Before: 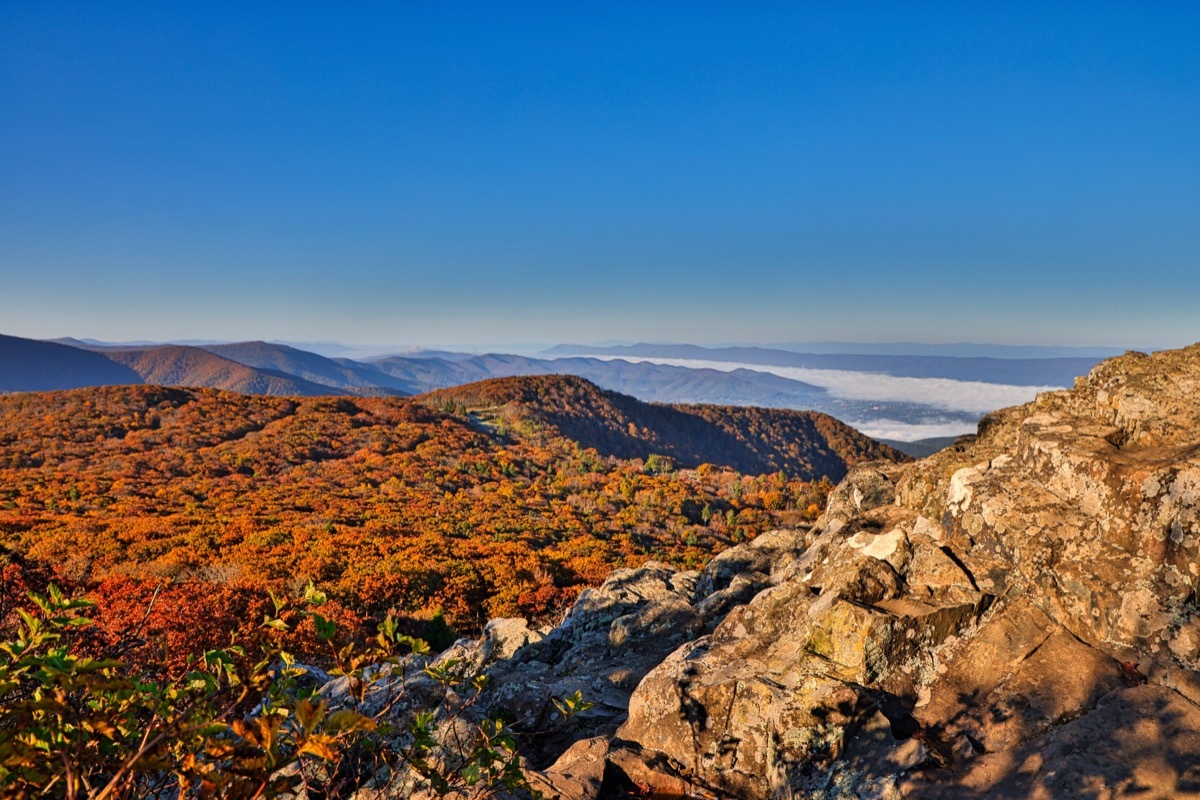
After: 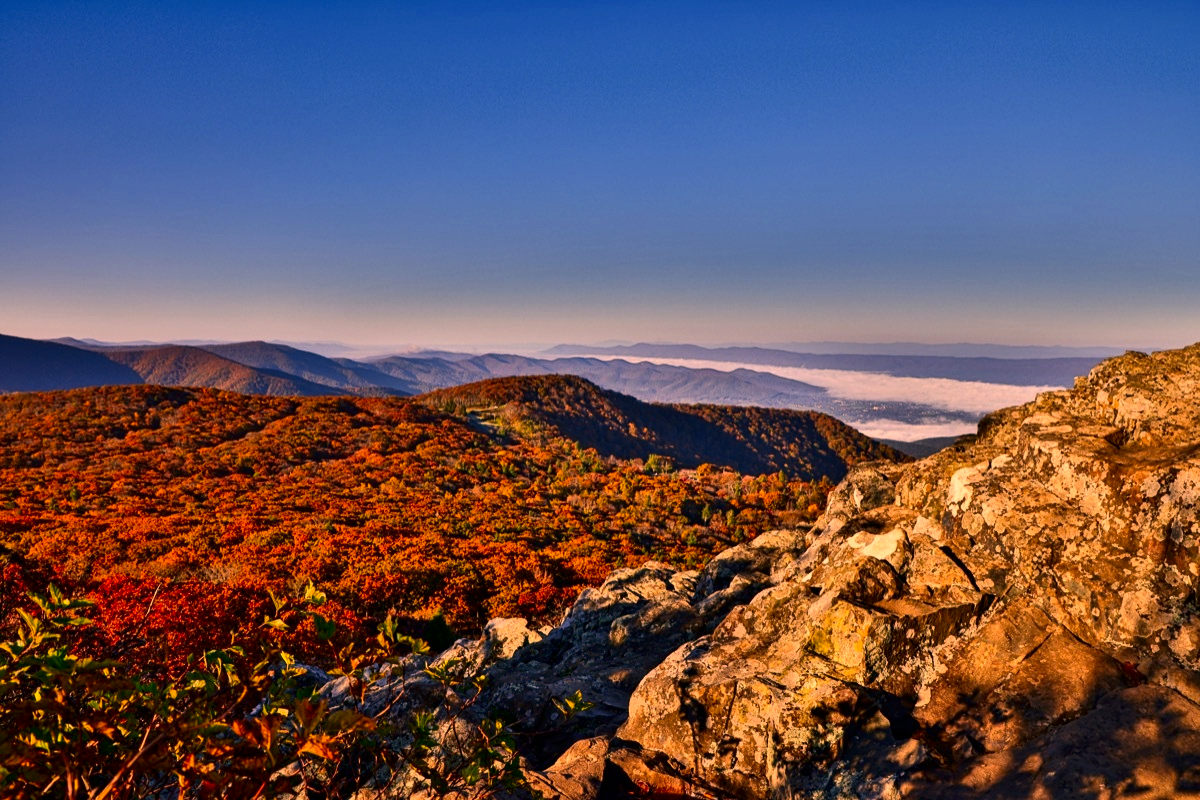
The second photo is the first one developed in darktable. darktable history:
color correction: highlights a* 21.16, highlights b* 19.61
contrast brightness saturation: contrast 0.2, brightness -0.11, saturation 0.1
